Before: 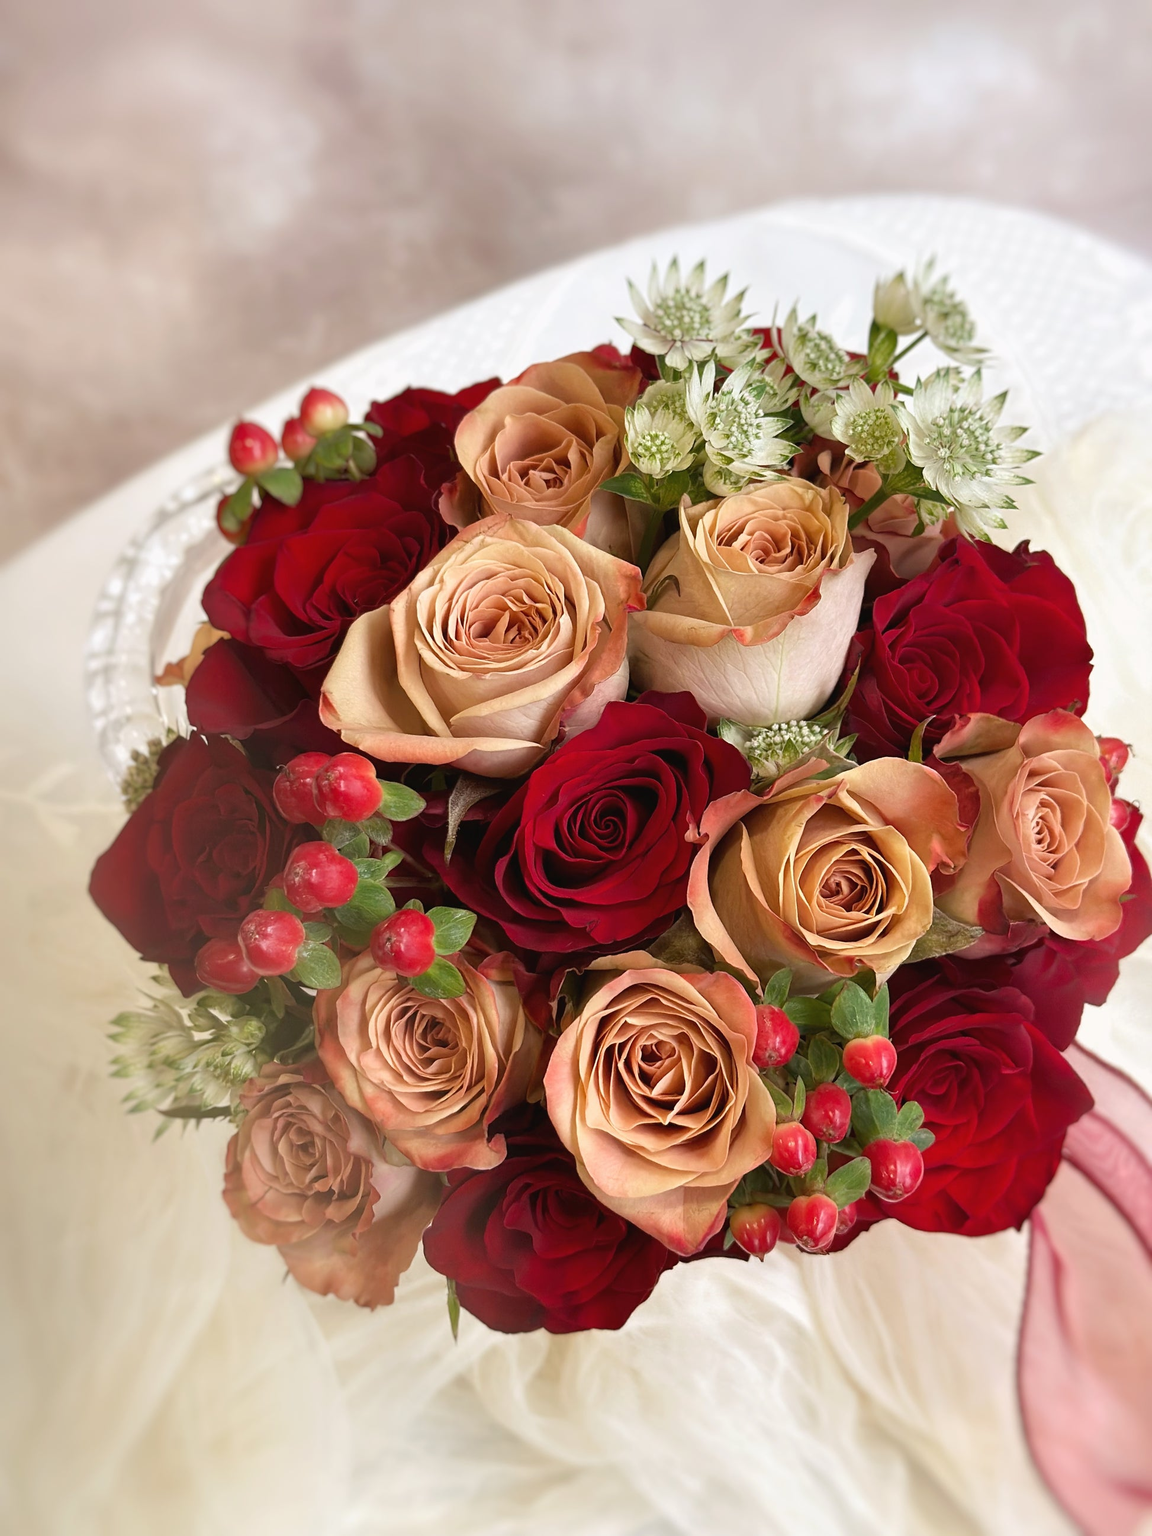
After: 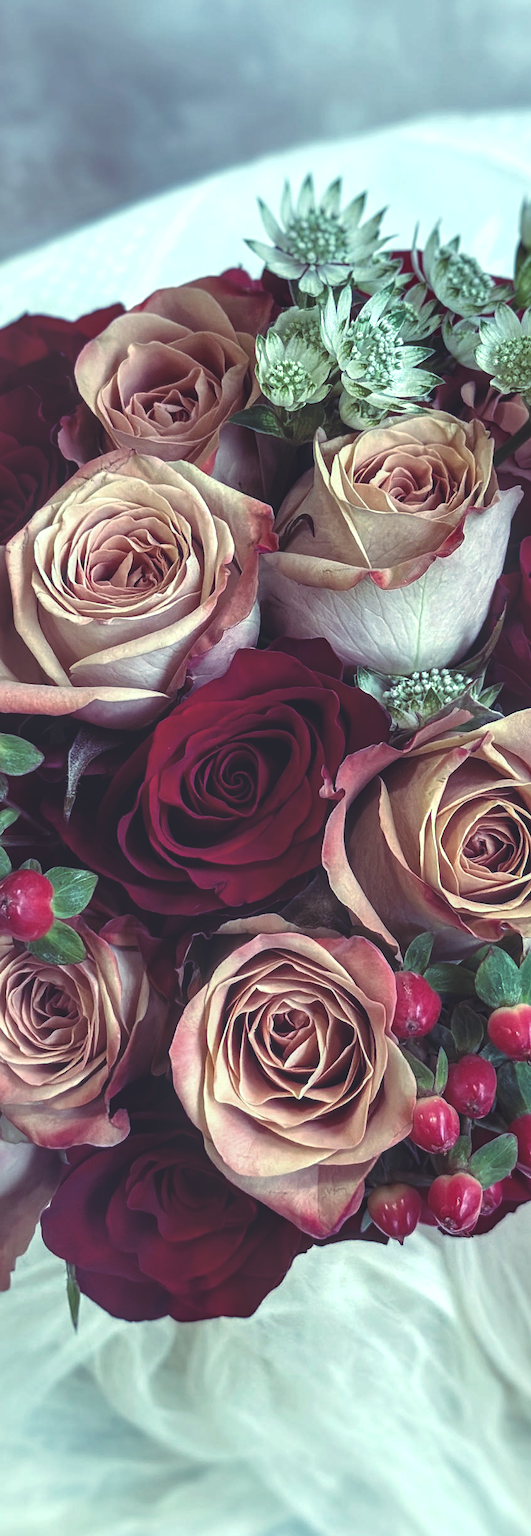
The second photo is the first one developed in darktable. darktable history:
local contrast: detail 150%
rgb curve: curves: ch0 [(0, 0.186) (0.314, 0.284) (0.576, 0.466) (0.805, 0.691) (0.936, 0.886)]; ch1 [(0, 0.186) (0.314, 0.284) (0.581, 0.534) (0.771, 0.746) (0.936, 0.958)]; ch2 [(0, 0.216) (0.275, 0.39) (1, 1)], mode RGB, independent channels, compensate middle gray true, preserve colors none
white balance: red 0.986, blue 1.01
crop: left 33.452%, top 6.025%, right 23.155%
